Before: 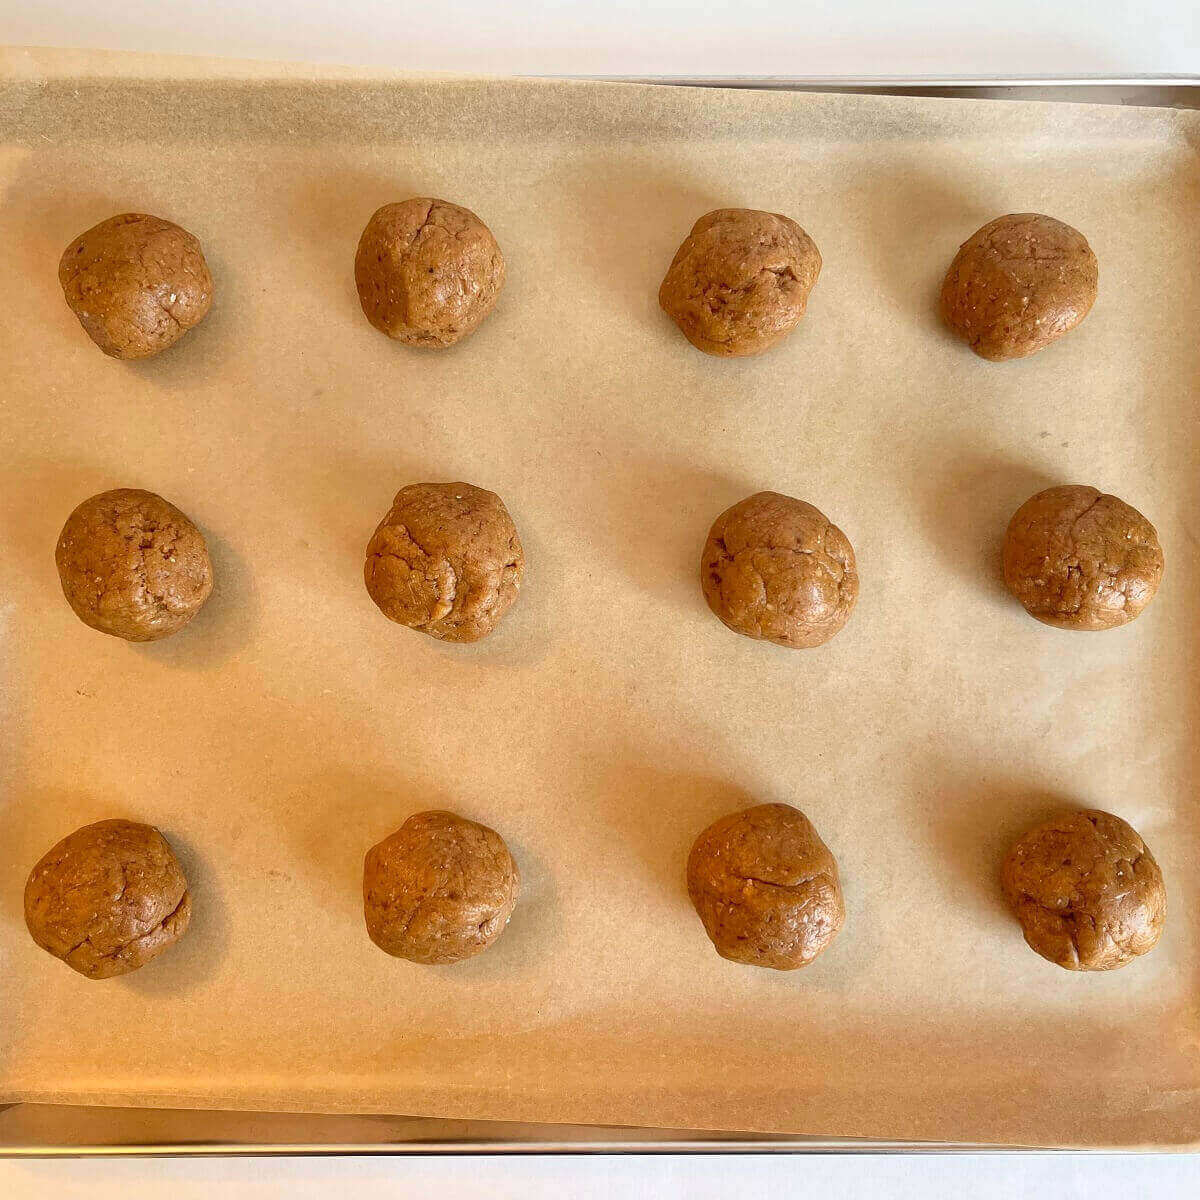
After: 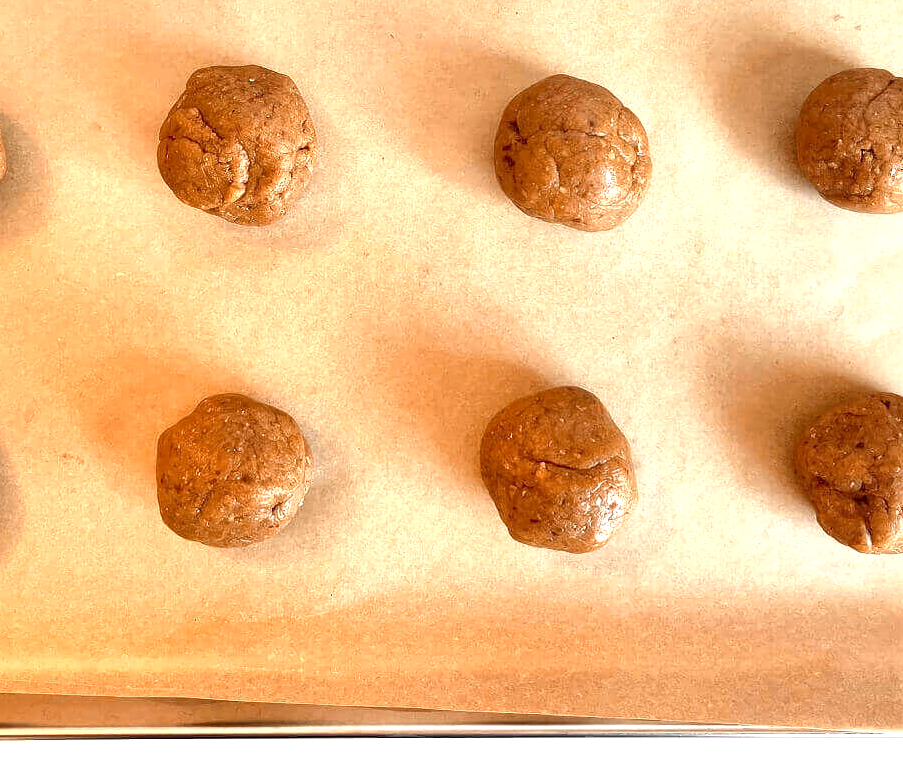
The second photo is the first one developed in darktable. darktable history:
color zones: curves: ch2 [(0, 0.5) (0.143, 0.5) (0.286, 0.416) (0.429, 0.5) (0.571, 0.5) (0.714, 0.5) (0.857, 0.5) (1, 0.5)]
local contrast: mode bilateral grid, contrast 20, coarseness 51, detail 143%, midtone range 0.2
tone equalizer: -8 EV -0.749 EV, -7 EV -0.677 EV, -6 EV -0.631 EV, -5 EV -0.421 EV, -3 EV 0.387 EV, -2 EV 0.6 EV, -1 EV 0.682 EV, +0 EV 0.76 EV
crop and rotate: left 17.278%, top 34.798%, right 7.454%, bottom 1.016%
